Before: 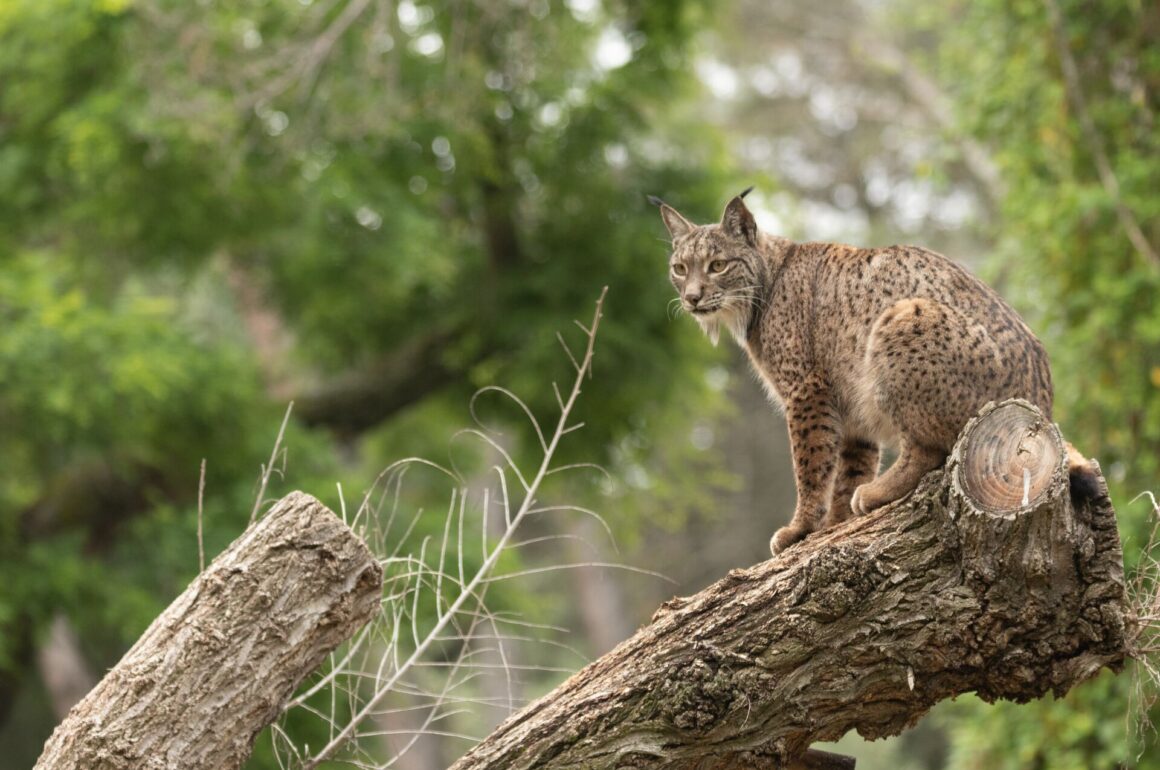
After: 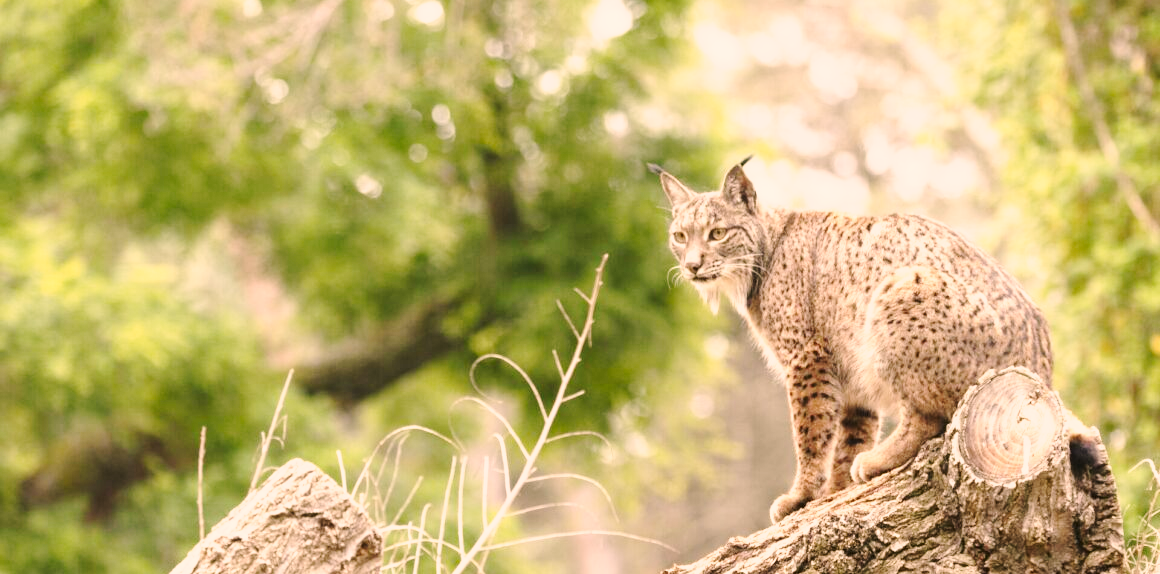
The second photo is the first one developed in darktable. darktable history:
crop: top 4.18%, bottom 21.218%
base curve: curves: ch0 [(0, 0) (0.025, 0.046) (0.112, 0.277) (0.467, 0.74) (0.814, 0.929) (1, 0.942)], preserve colors none
color correction: highlights a* 11.88, highlights b* 11.46
color balance rgb: shadows lift › hue 84.63°, perceptual saturation grading › global saturation 0.167%, perceptual brilliance grading › highlights 5.309%, perceptual brilliance grading › shadows -10.064%
exposure: exposure 0.509 EV, compensate highlight preservation false
